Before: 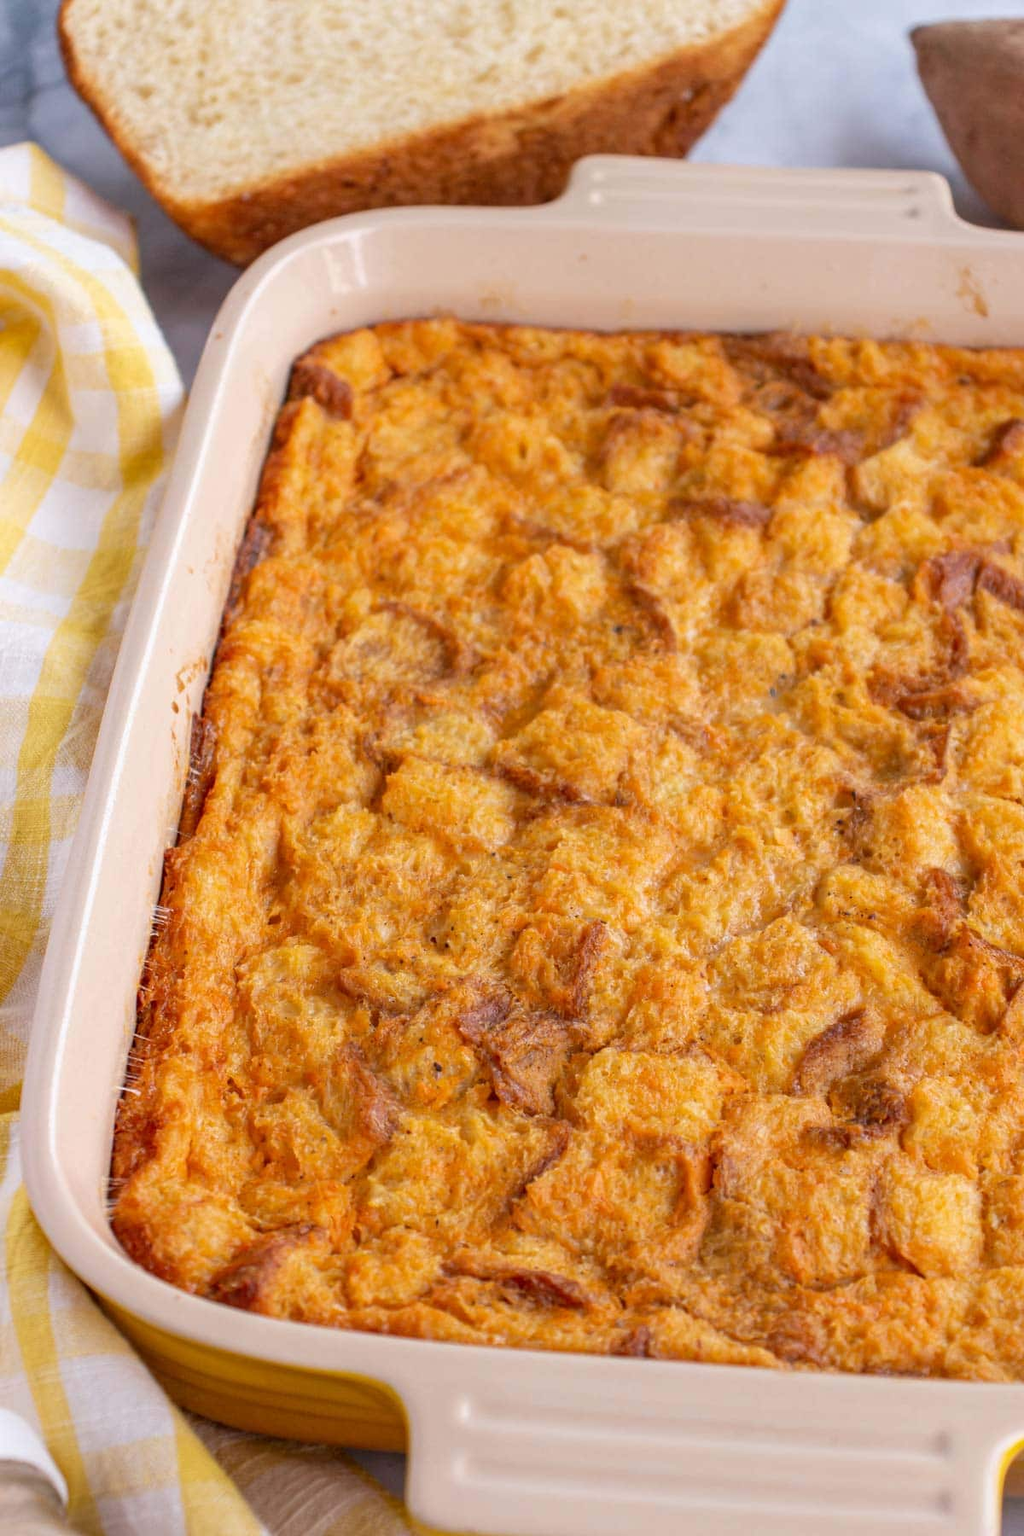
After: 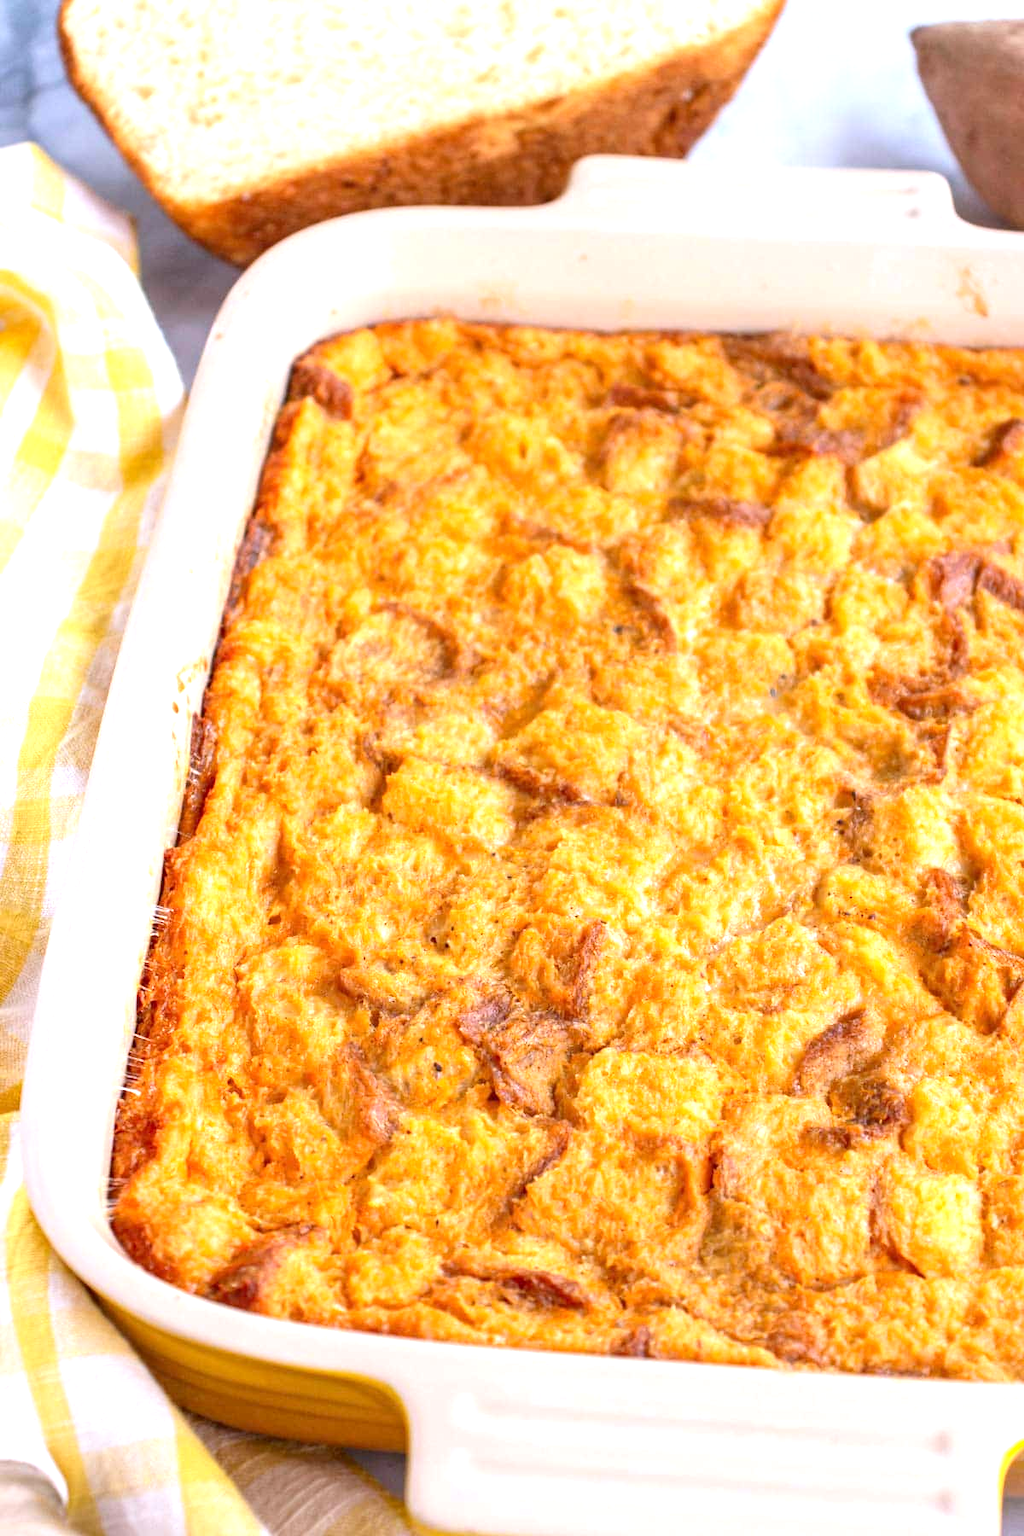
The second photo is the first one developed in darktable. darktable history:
contrast brightness saturation: contrast 0.08, saturation 0.02
exposure: black level correction 0, exposure 1 EV, compensate exposure bias true, compensate highlight preservation false
white balance: red 0.967, blue 1.049
